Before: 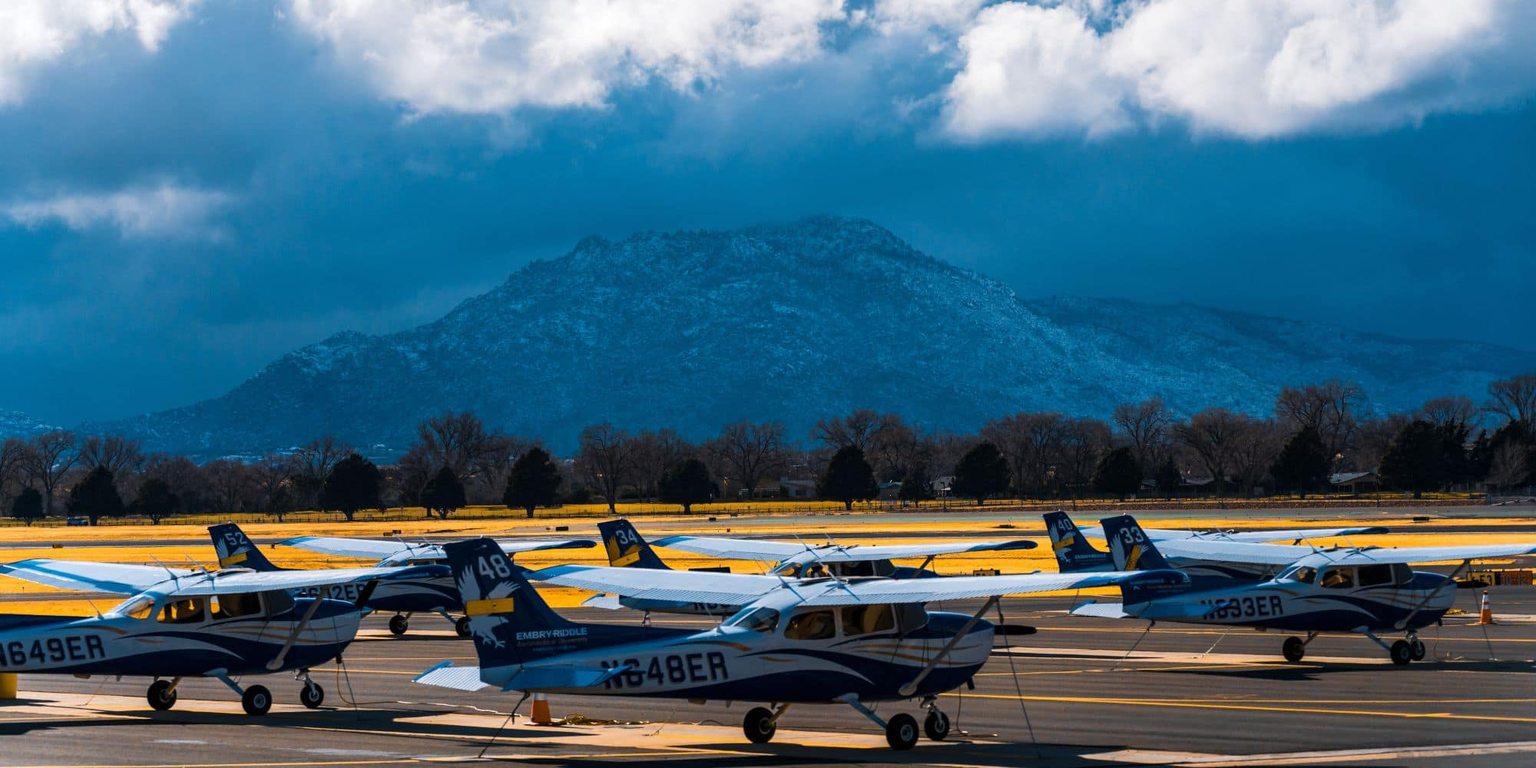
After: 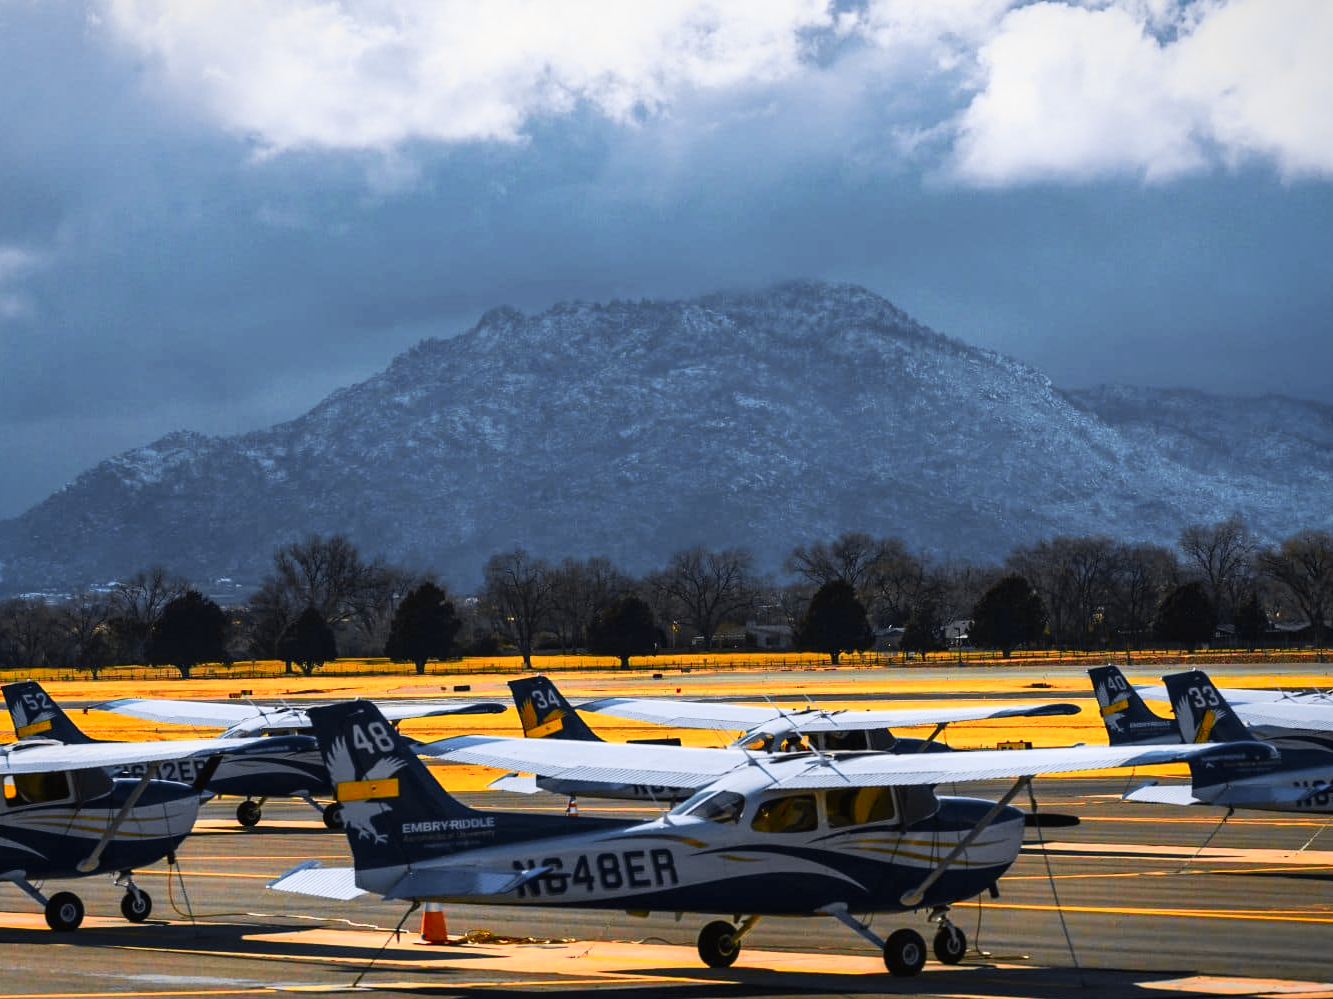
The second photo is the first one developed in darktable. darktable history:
exposure: exposure -0.293 EV, compensate highlight preservation false
vignetting: brightness -0.233, saturation 0.141
tone curve: curves: ch0 [(0, 0.017) (0.259, 0.344) (0.593, 0.778) (0.786, 0.931) (1, 0.999)]; ch1 [(0, 0) (0.405, 0.387) (0.442, 0.47) (0.492, 0.5) (0.511, 0.503) (0.548, 0.596) (0.7, 0.795) (1, 1)]; ch2 [(0, 0) (0.411, 0.433) (0.5, 0.504) (0.535, 0.581) (1, 1)], color space Lab, independent channels, preserve colors none
crop and rotate: left 13.537%, right 19.796%
